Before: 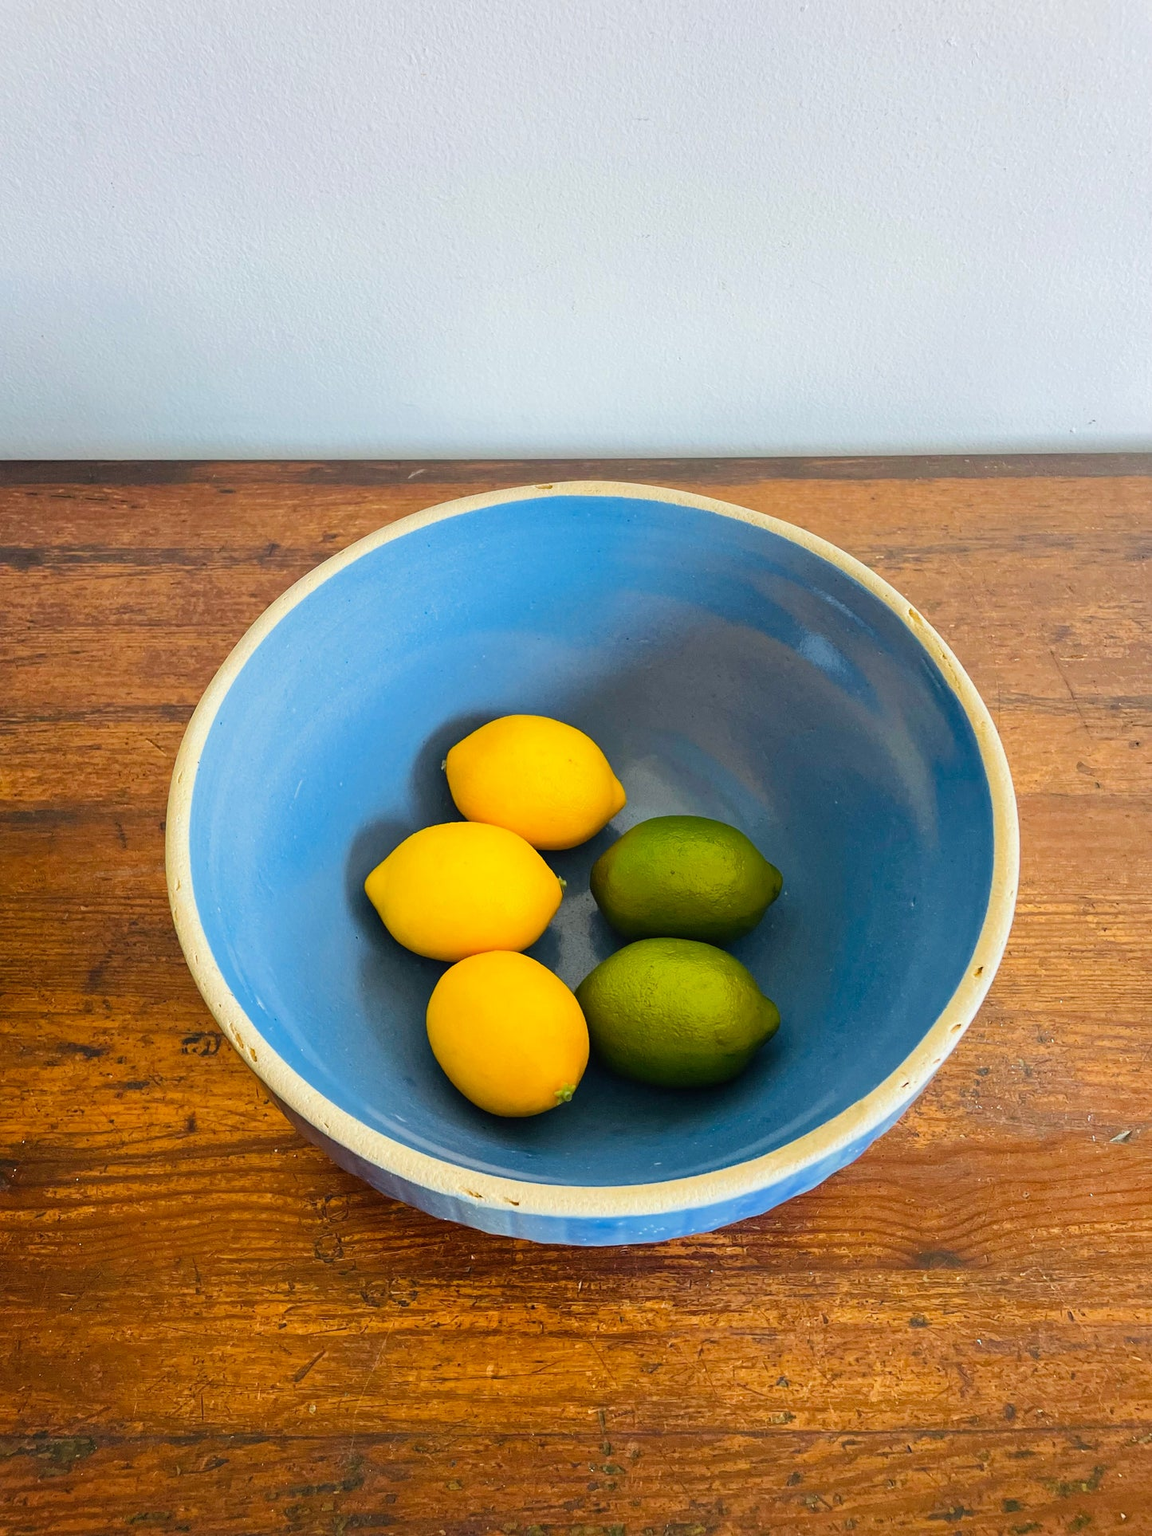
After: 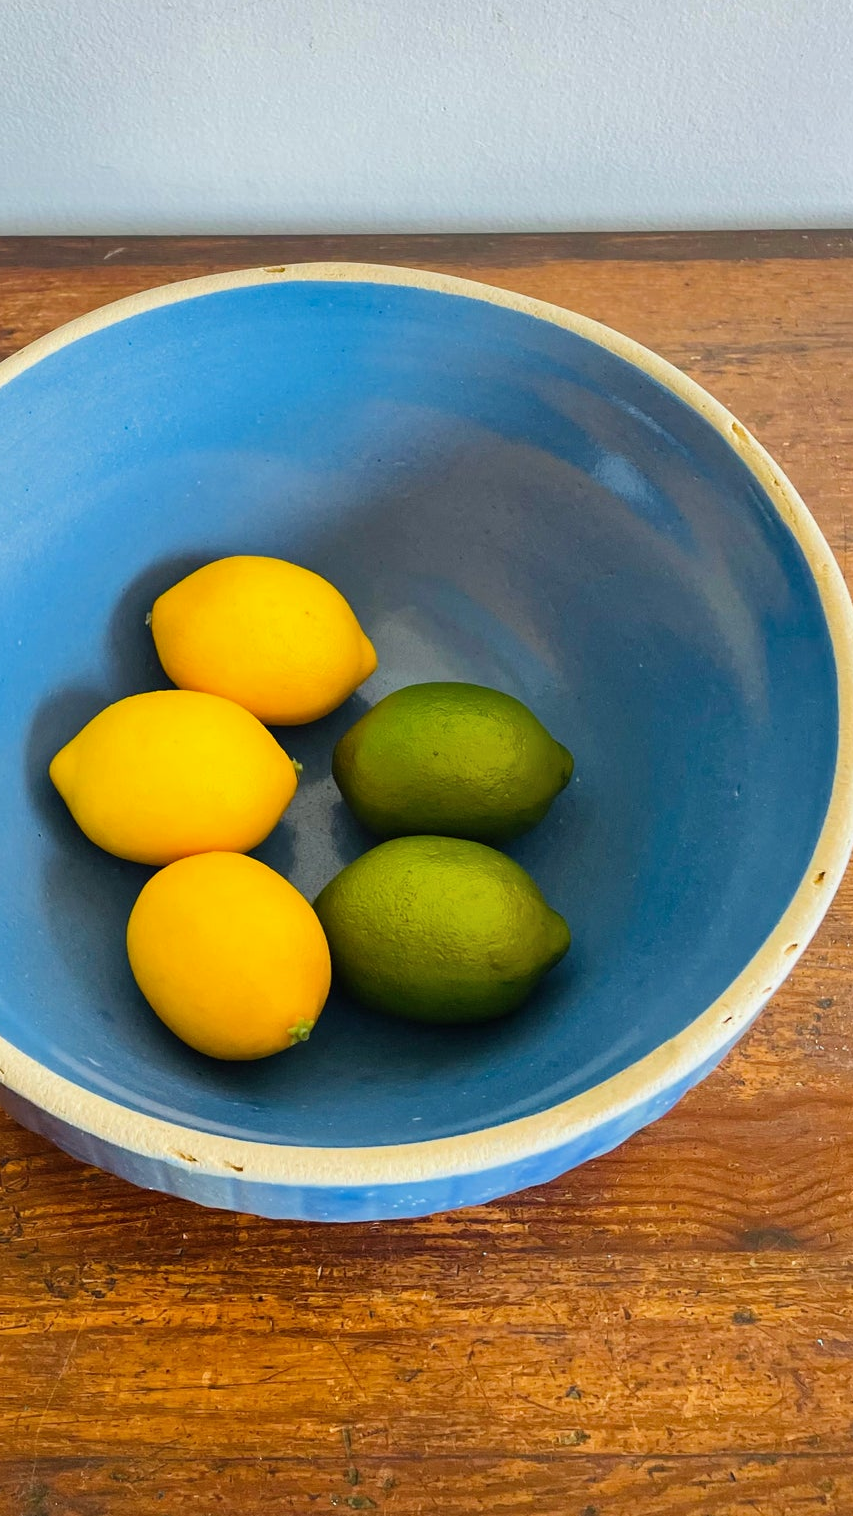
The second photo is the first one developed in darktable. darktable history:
shadows and highlights: low approximation 0.01, soften with gaussian
crop and rotate: left 28.256%, top 17.734%, right 12.656%, bottom 3.573%
